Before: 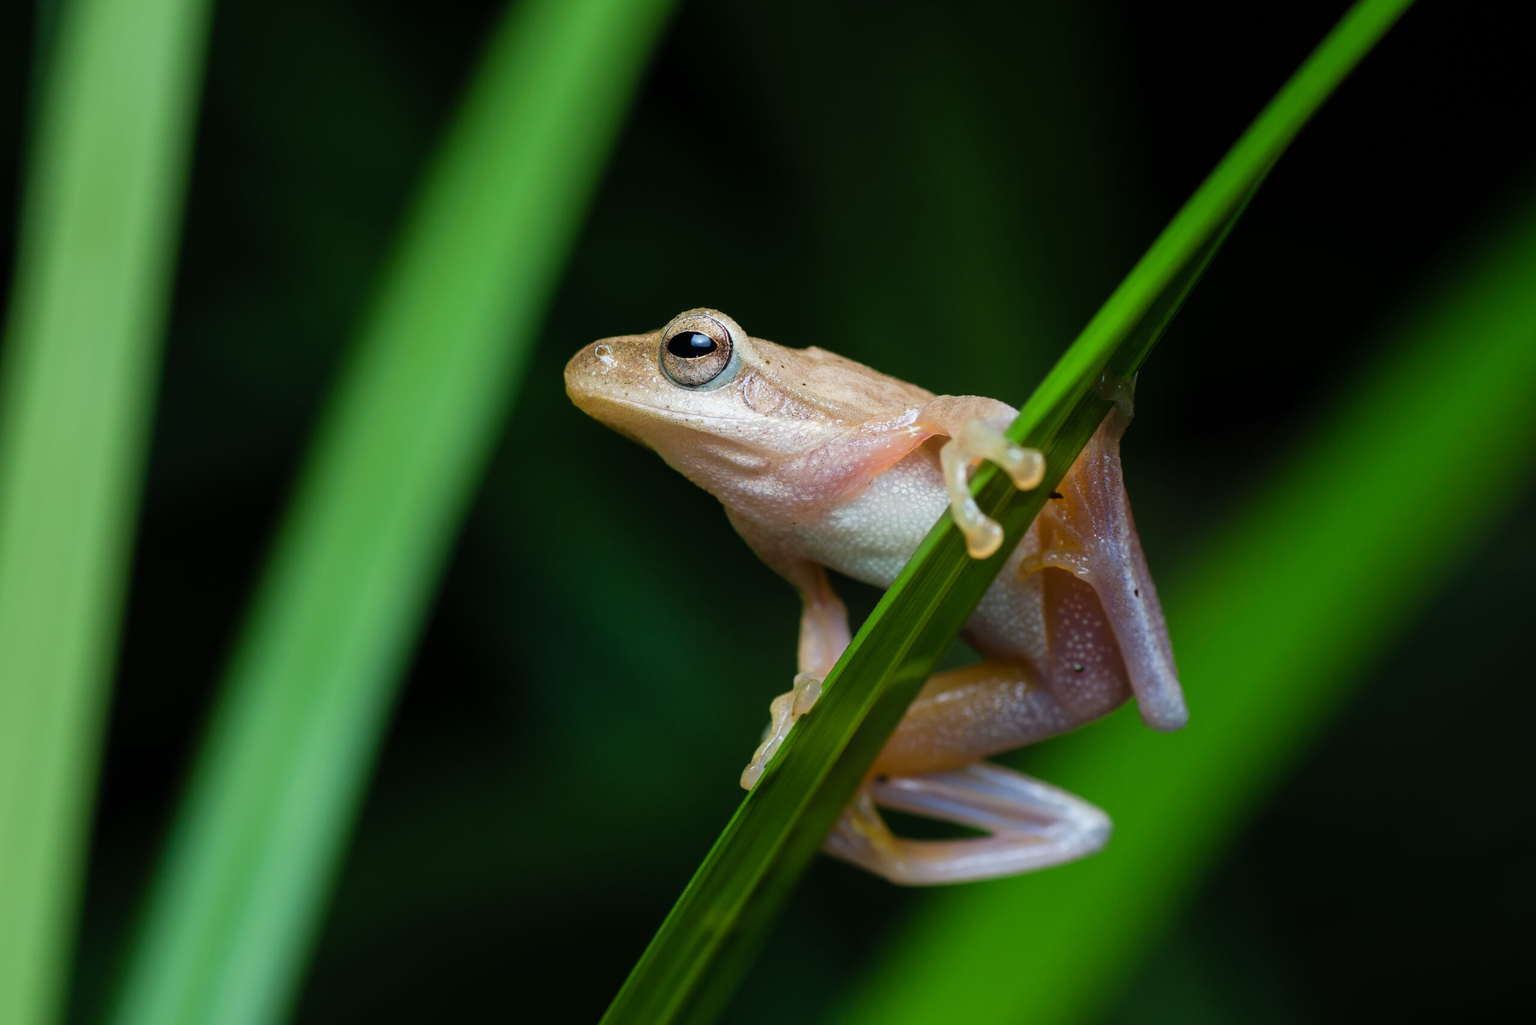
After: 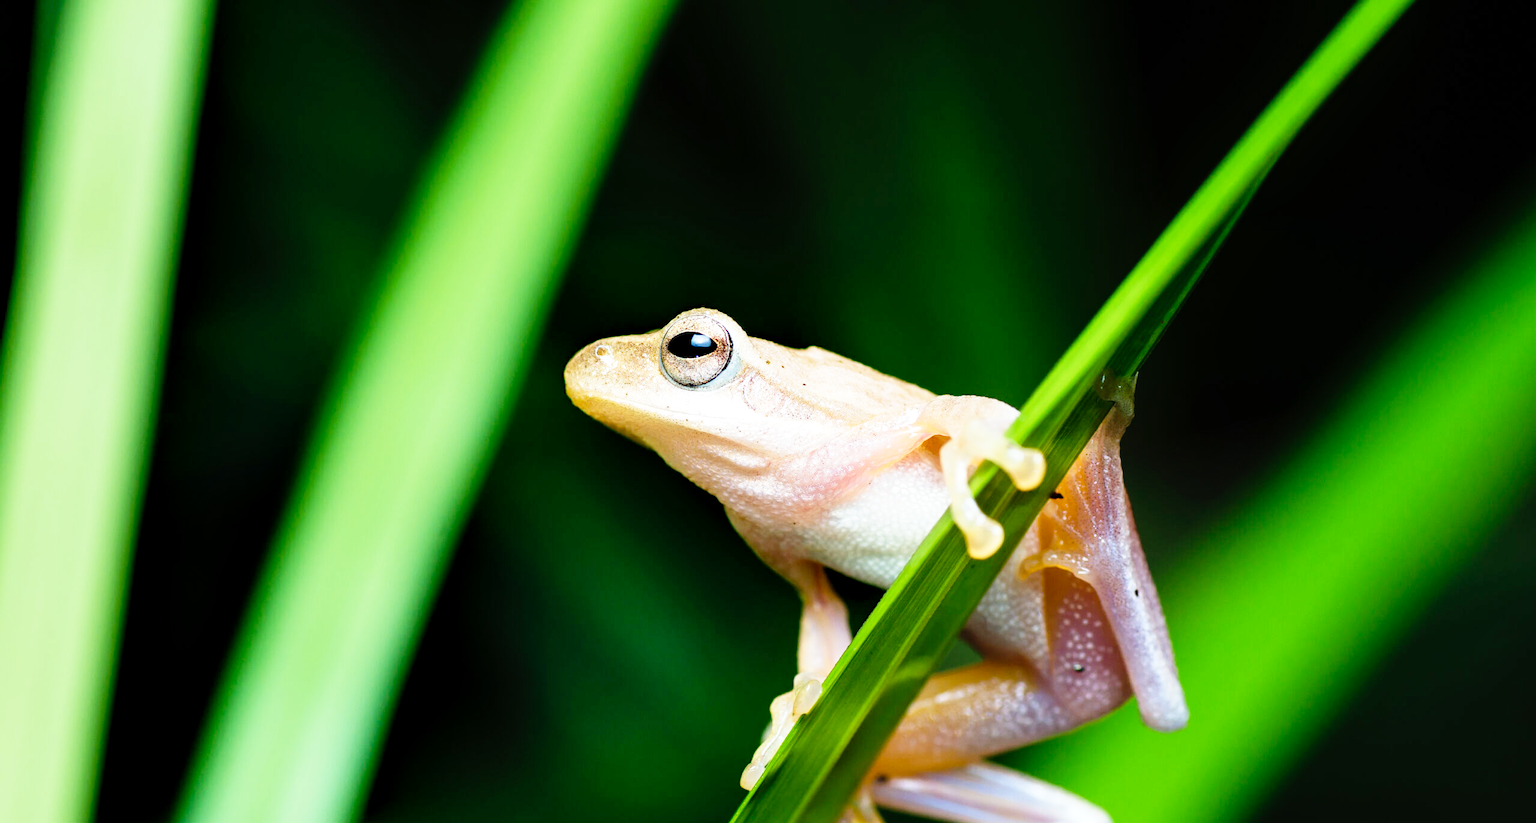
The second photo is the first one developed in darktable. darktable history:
crop: bottom 19.62%
base curve: curves: ch0 [(0, 0) (0.012, 0.01) (0.073, 0.168) (0.31, 0.711) (0.645, 0.957) (1, 1)], fusion 1, preserve colors none
